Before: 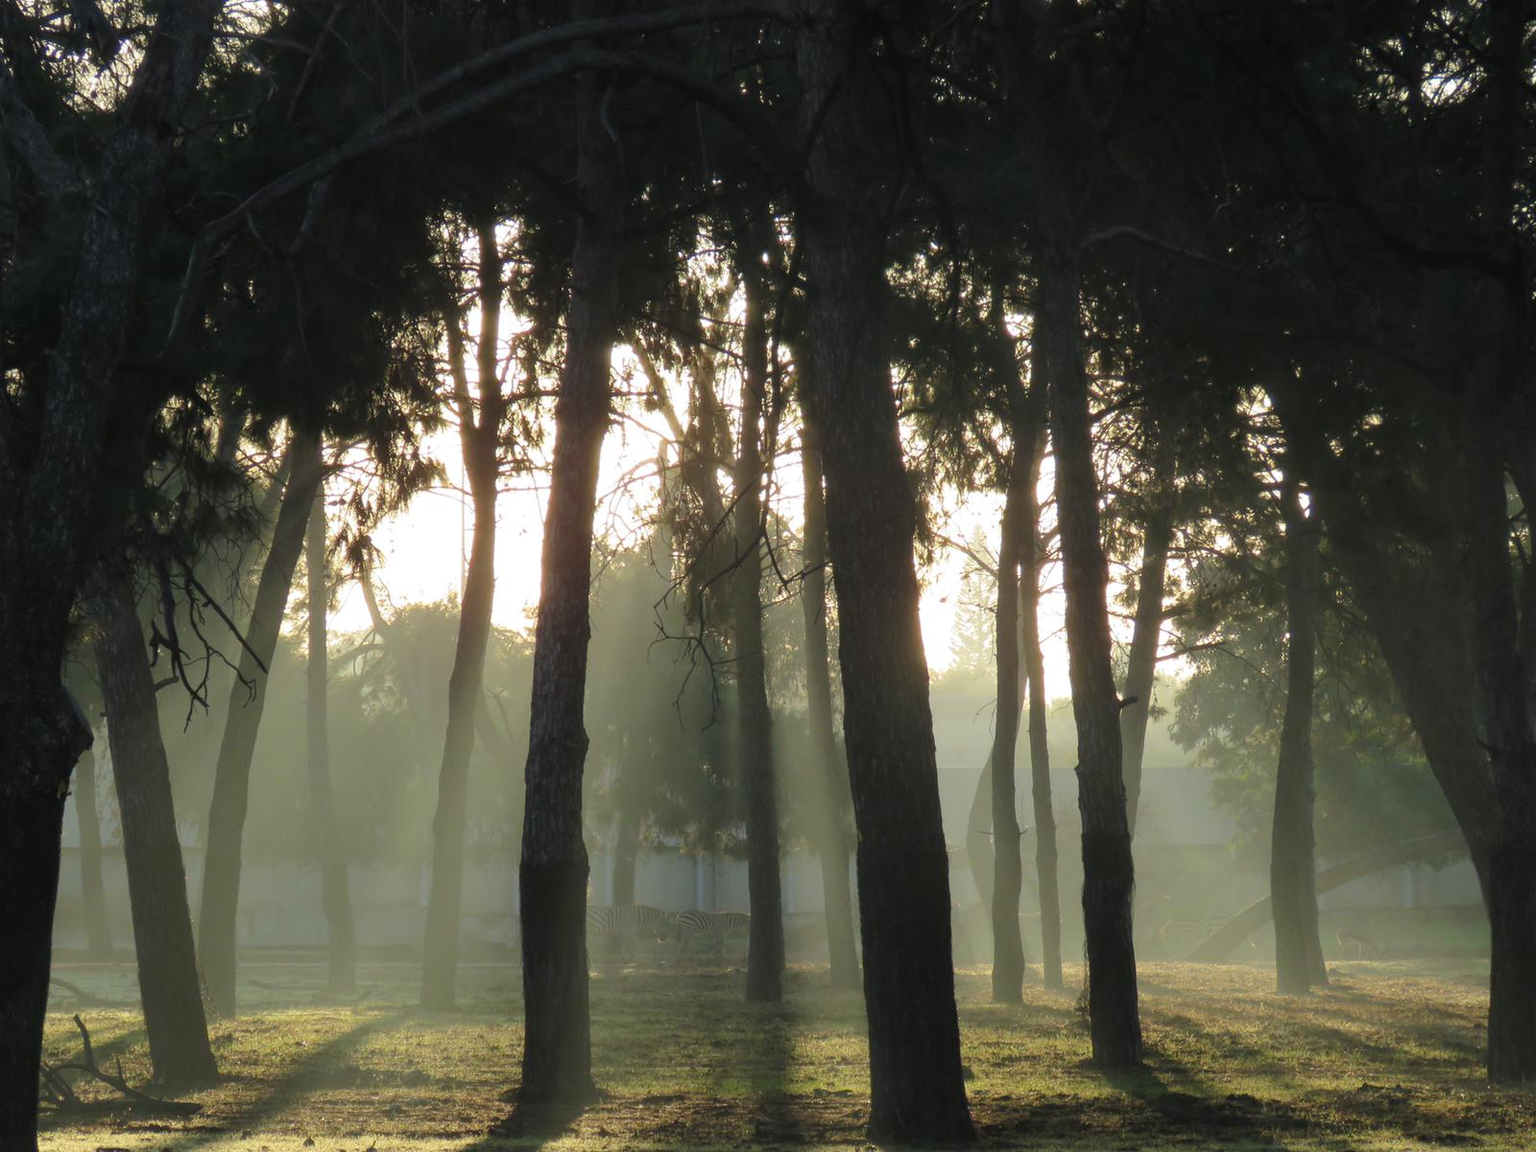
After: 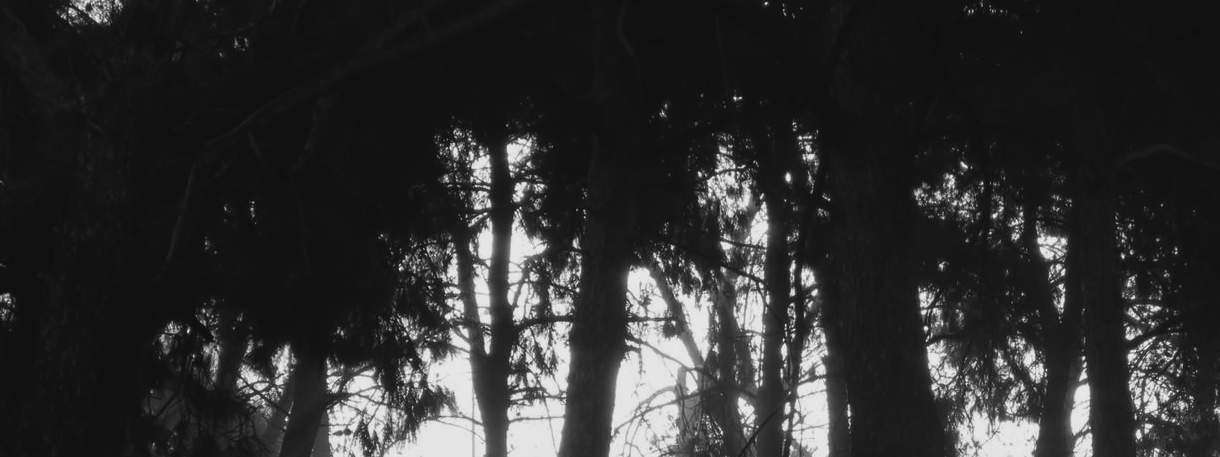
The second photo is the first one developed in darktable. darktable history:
color balance: lift [1.016, 0.983, 1, 1.017], gamma [0.78, 1.018, 1.043, 0.957], gain [0.786, 1.063, 0.937, 1.017], input saturation 118.26%, contrast 13.43%, contrast fulcrum 21.62%, output saturation 82.76%
crop: left 0.579%, top 7.627%, right 23.167%, bottom 54.275%
monochrome: a -74.22, b 78.2
